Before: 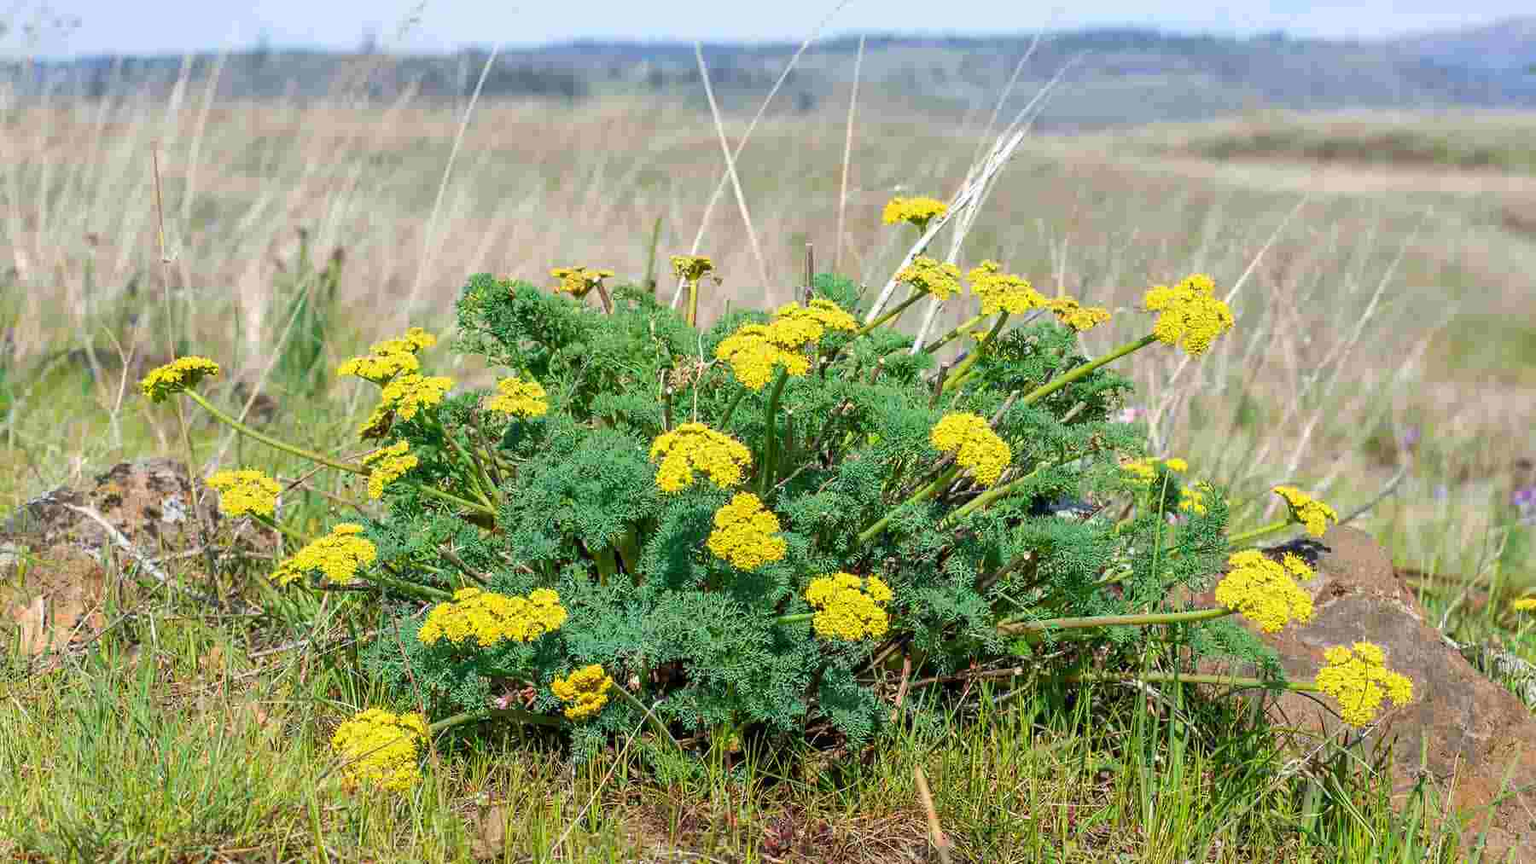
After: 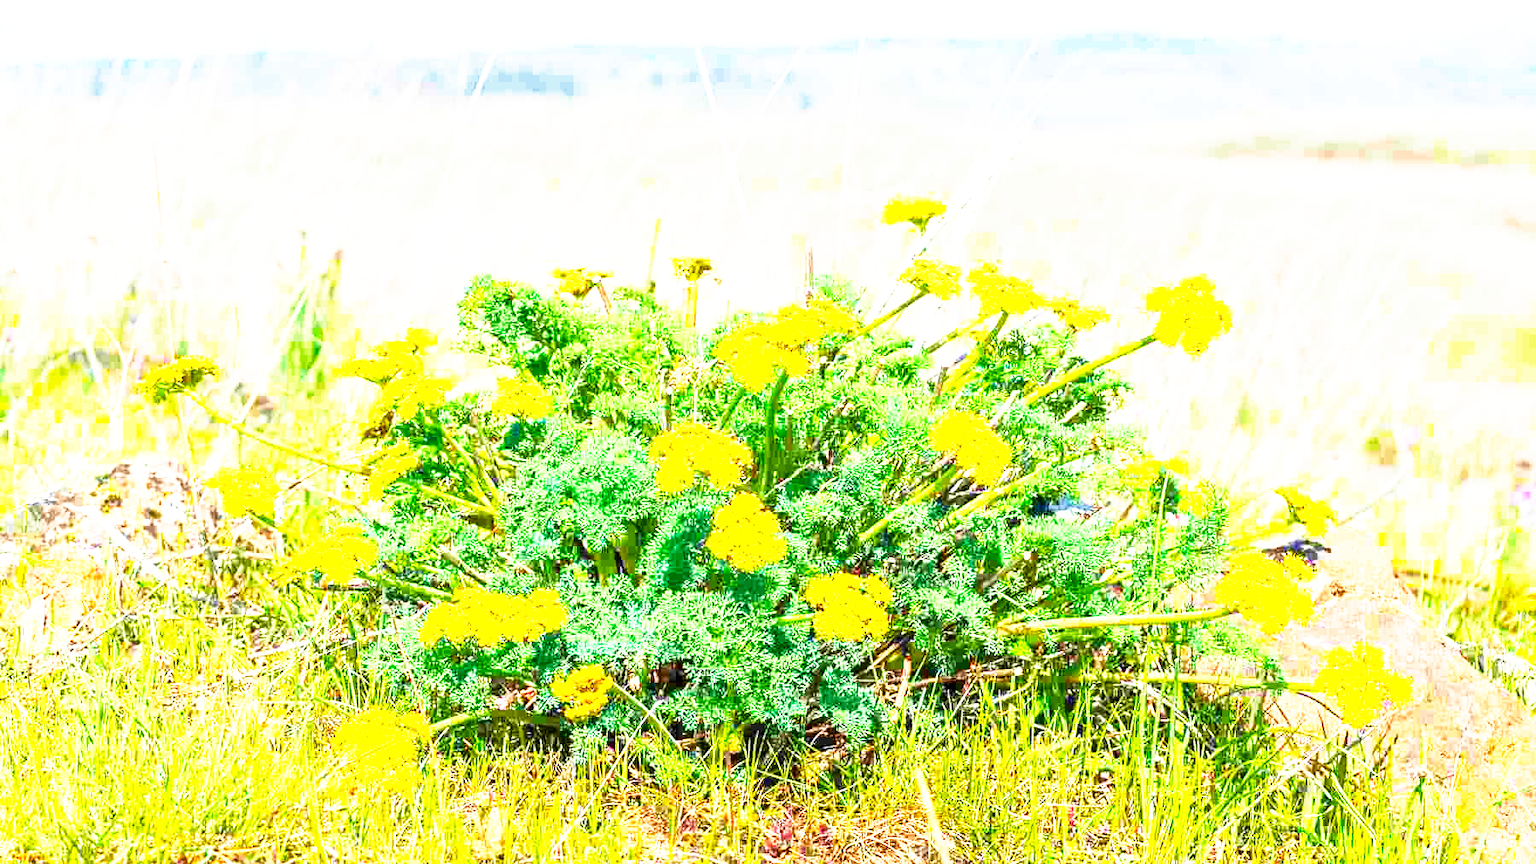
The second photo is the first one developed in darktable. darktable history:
exposure: black level correction 0, exposure 1.106 EV, compensate highlight preservation false
color balance rgb: perceptual saturation grading › global saturation 30.325%, global vibrance 20%
base curve: curves: ch0 [(0, 0) (0.495, 0.917) (1, 1)], preserve colors none
